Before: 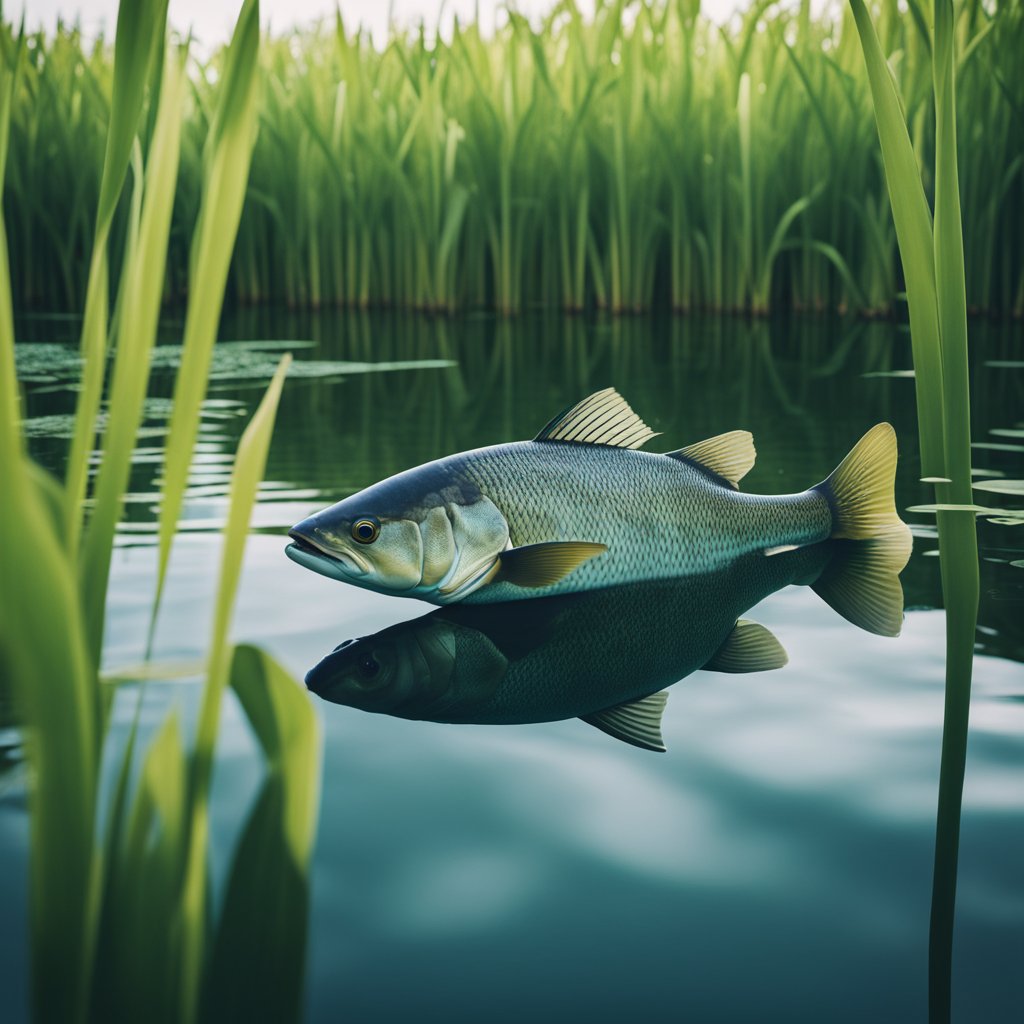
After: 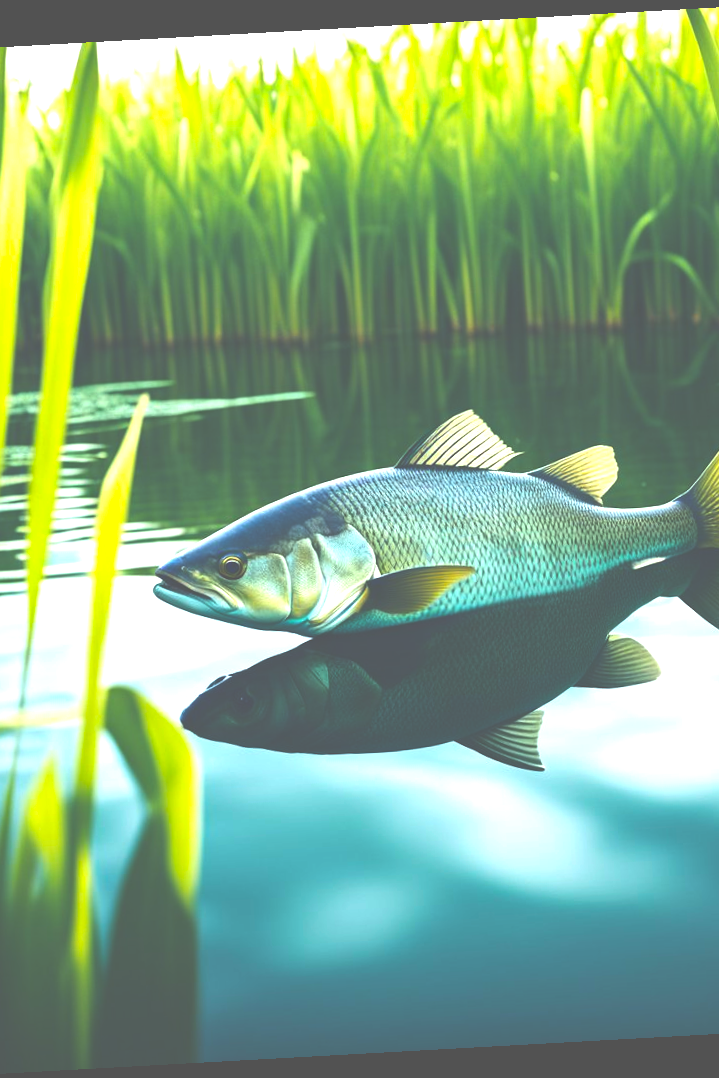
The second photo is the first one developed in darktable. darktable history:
rotate and perspective: rotation -3.18°, automatic cropping off
crop and rotate: left 15.055%, right 18.278%
color balance rgb: linear chroma grading › global chroma 9%, perceptual saturation grading › global saturation 36%, perceptual saturation grading › shadows 35%, perceptual brilliance grading › global brilliance 21.21%, perceptual brilliance grading › shadows -35%, global vibrance 21.21%
exposure: black level correction -0.071, exposure 0.5 EV, compensate highlight preservation false
